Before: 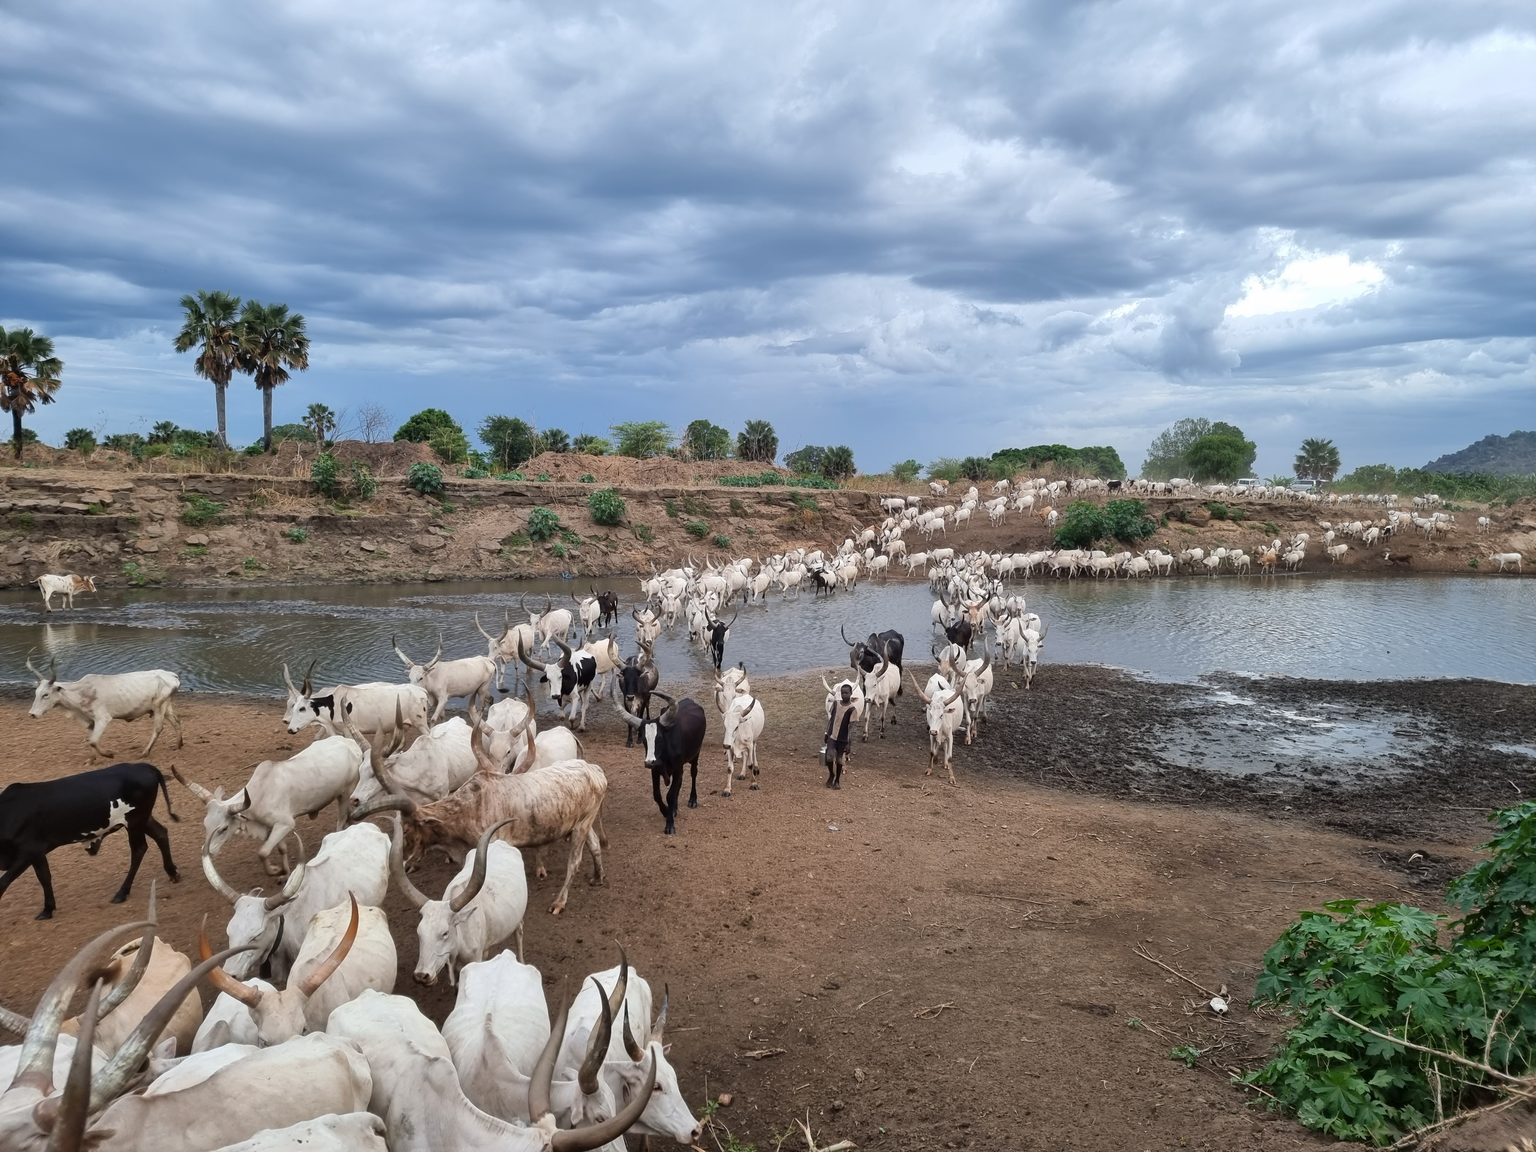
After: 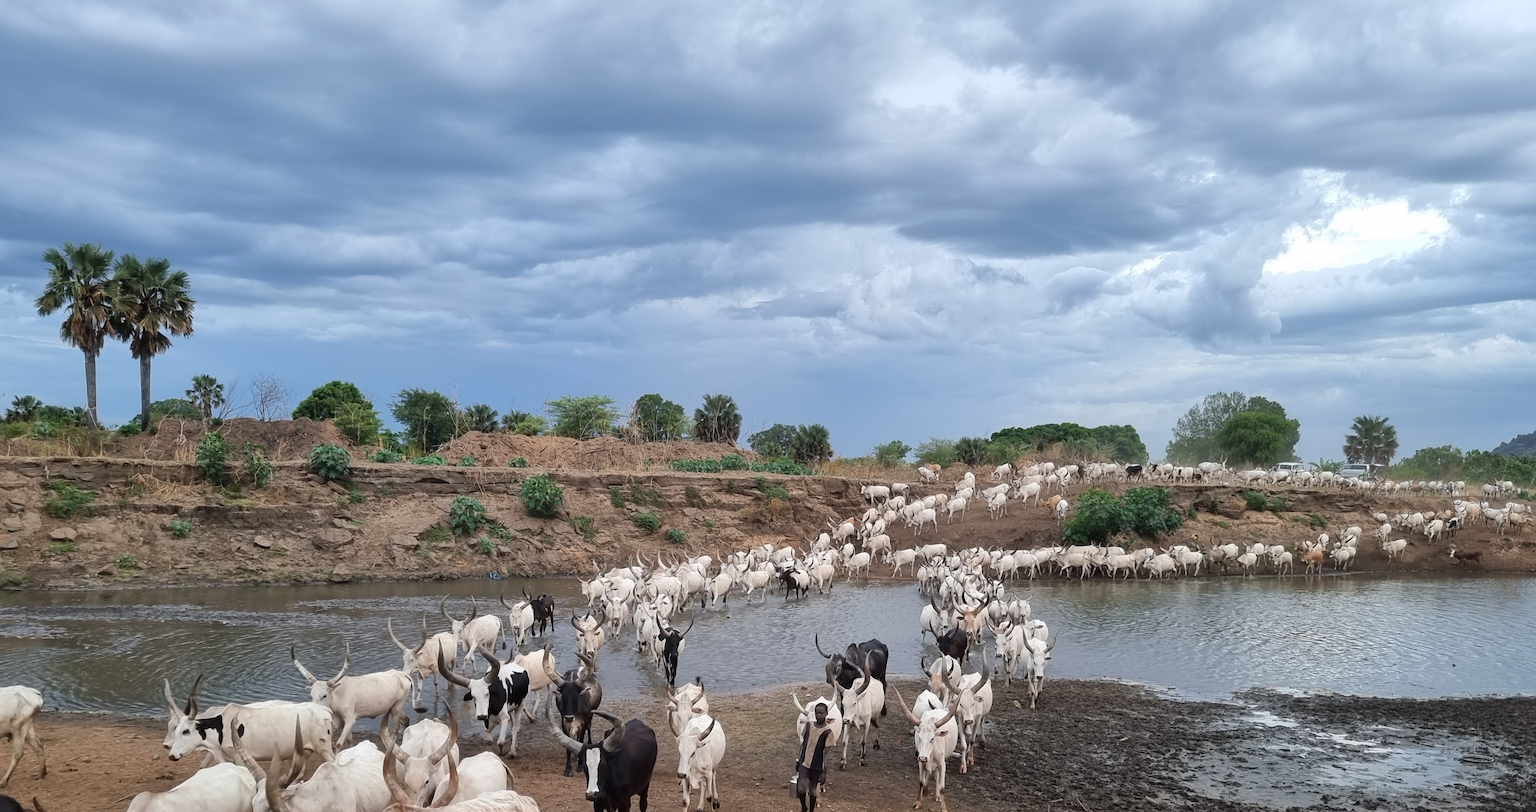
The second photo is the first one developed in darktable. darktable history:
tone equalizer: on, module defaults
crop and rotate: left 9.345%, top 7.22%, right 4.982%, bottom 32.331%
